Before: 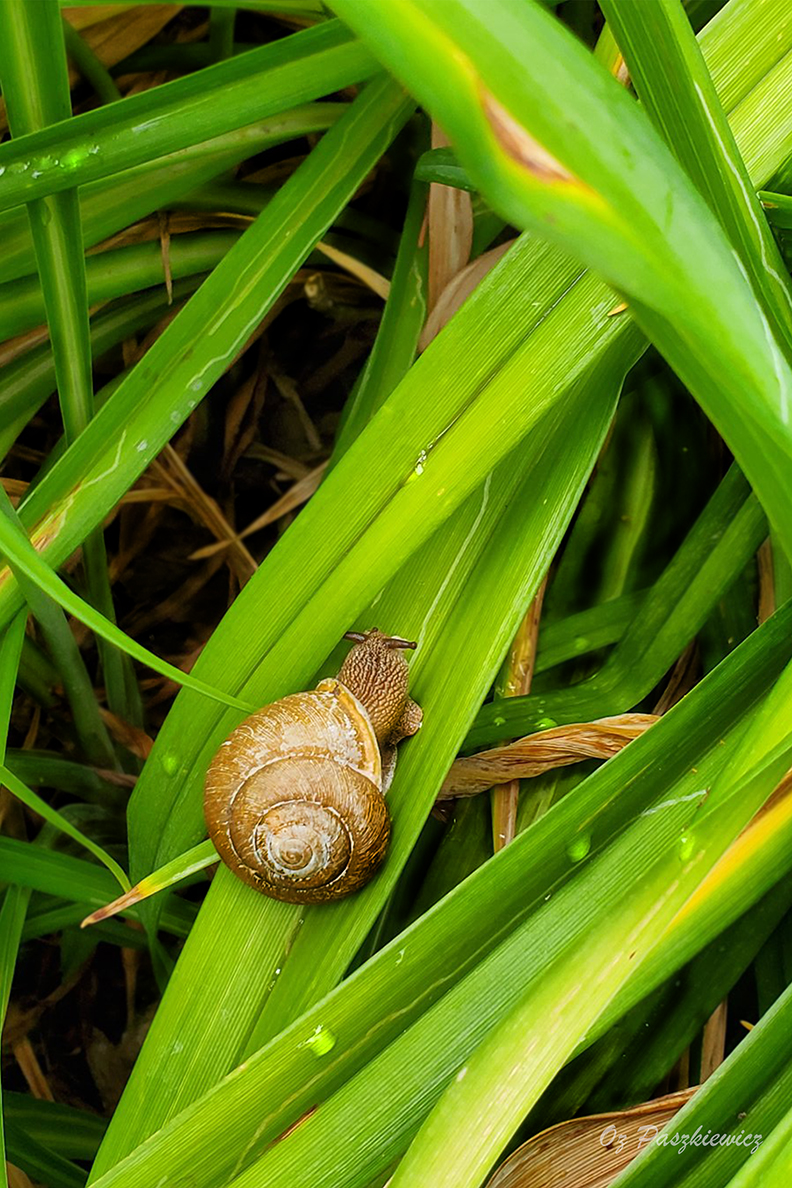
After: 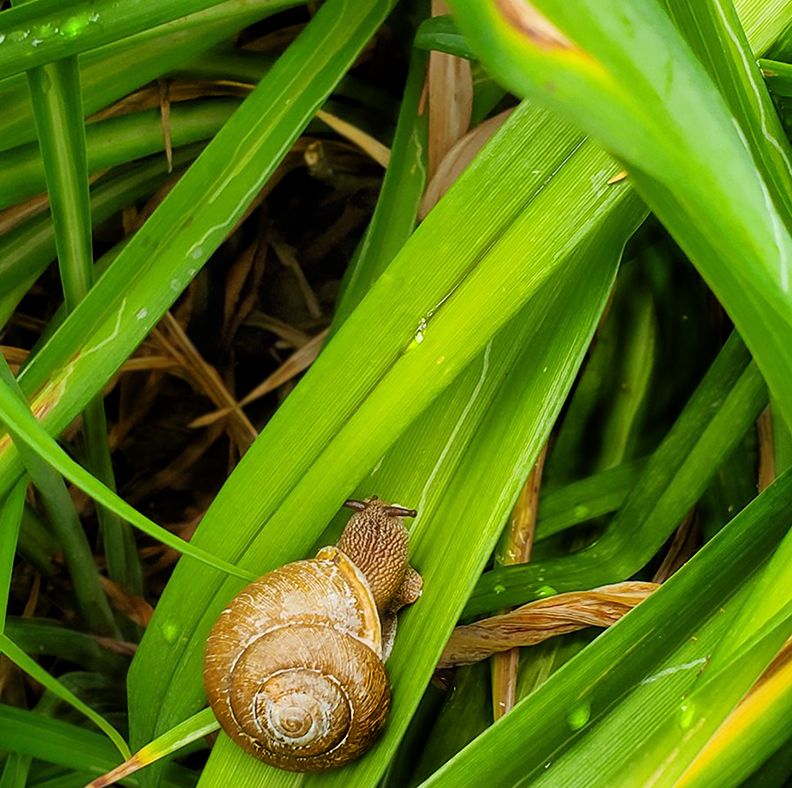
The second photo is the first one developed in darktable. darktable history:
crop: top 11.182%, bottom 22.453%
